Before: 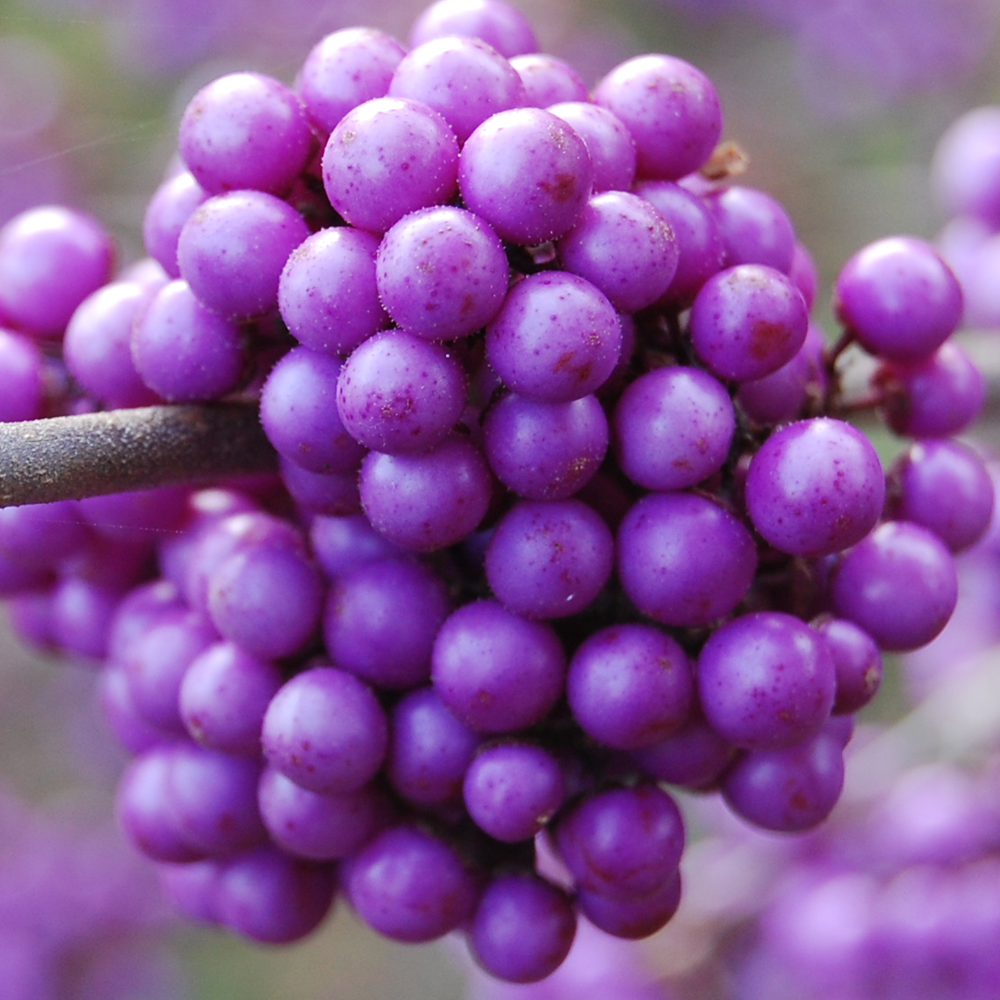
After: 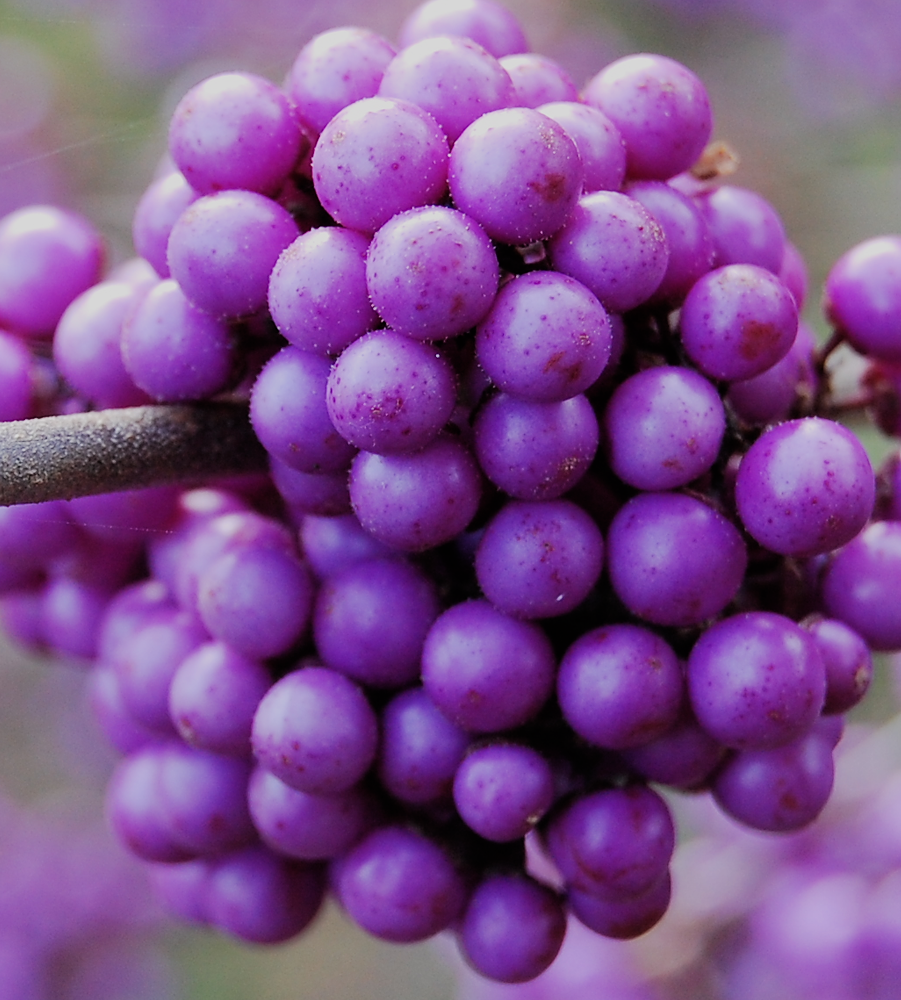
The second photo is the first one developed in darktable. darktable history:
sharpen: radius 0.969, amount 0.604
filmic rgb: black relative exposure -7.65 EV, white relative exposure 4.56 EV, hardness 3.61, contrast 1.05
crop and rotate: left 1.088%, right 8.807%
